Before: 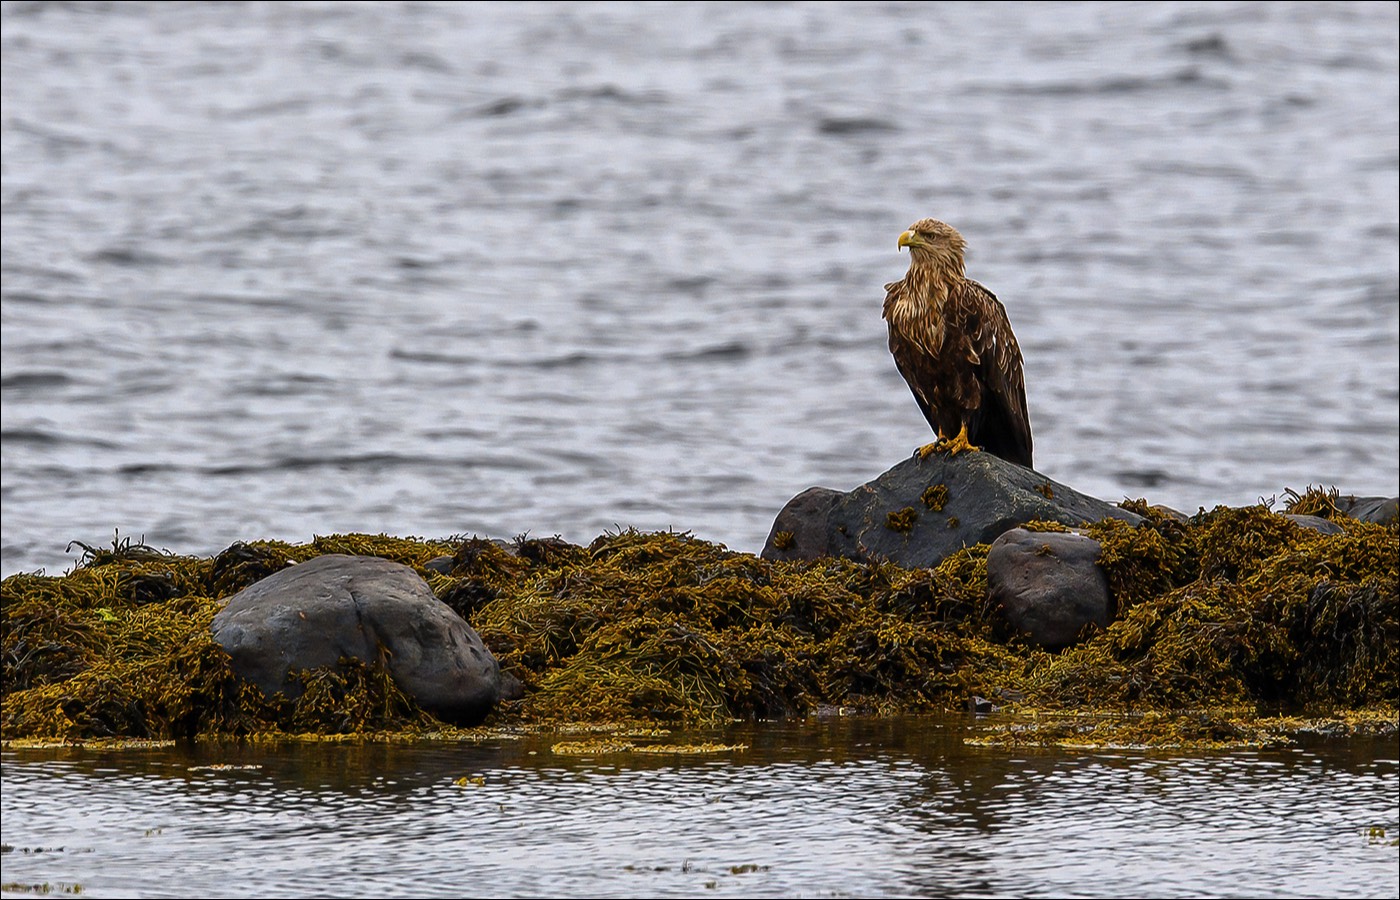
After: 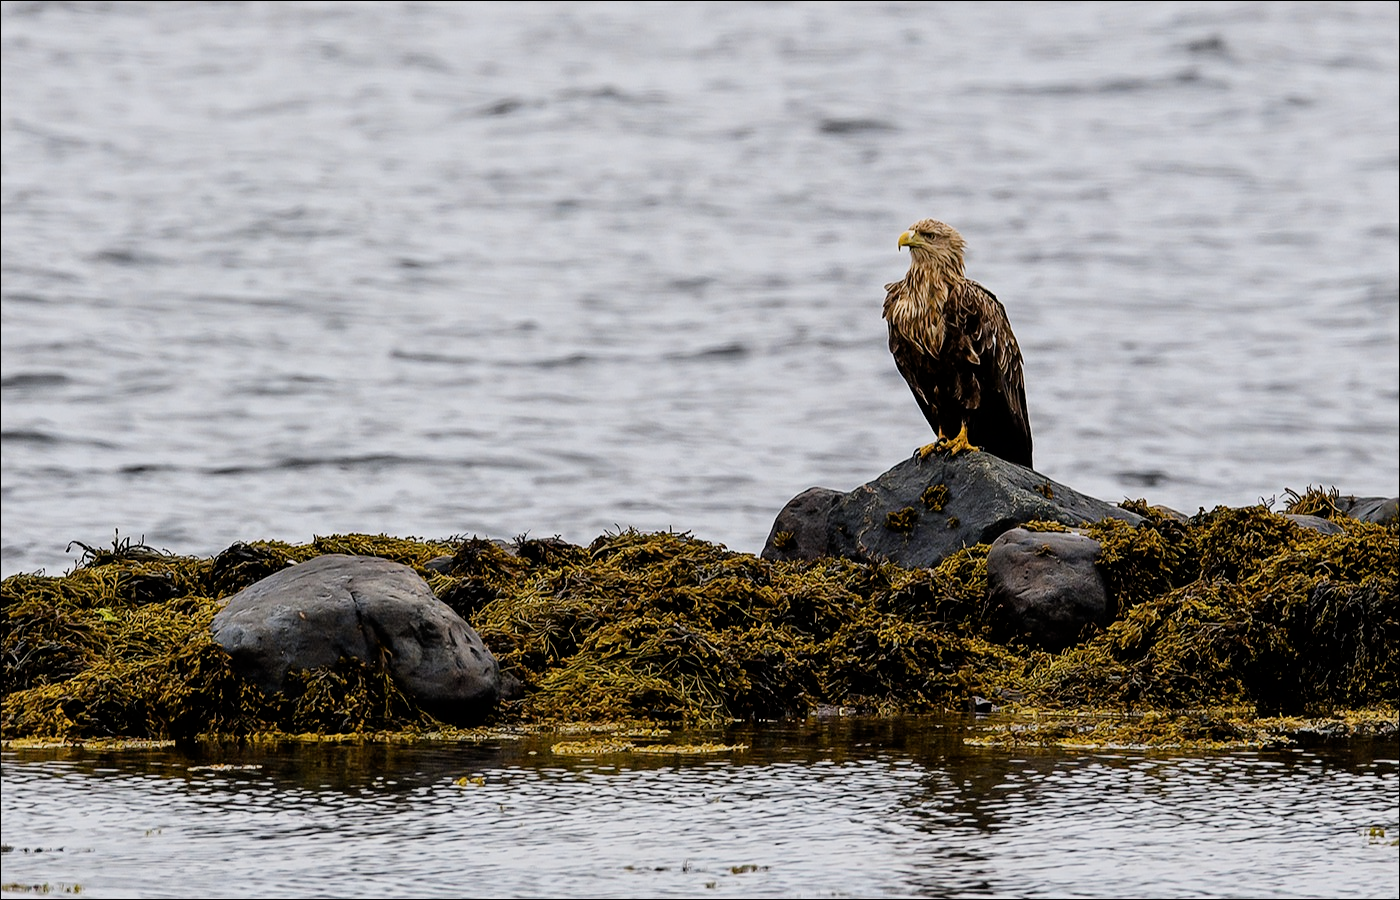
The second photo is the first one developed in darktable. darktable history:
filmic rgb: black relative exposure -5.1 EV, white relative exposure 3.54 EV, threshold 2.96 EV, hardness 3.19, contrast 1.197, highlights saturation mix -49.81%, enable highlight reconstruction true
